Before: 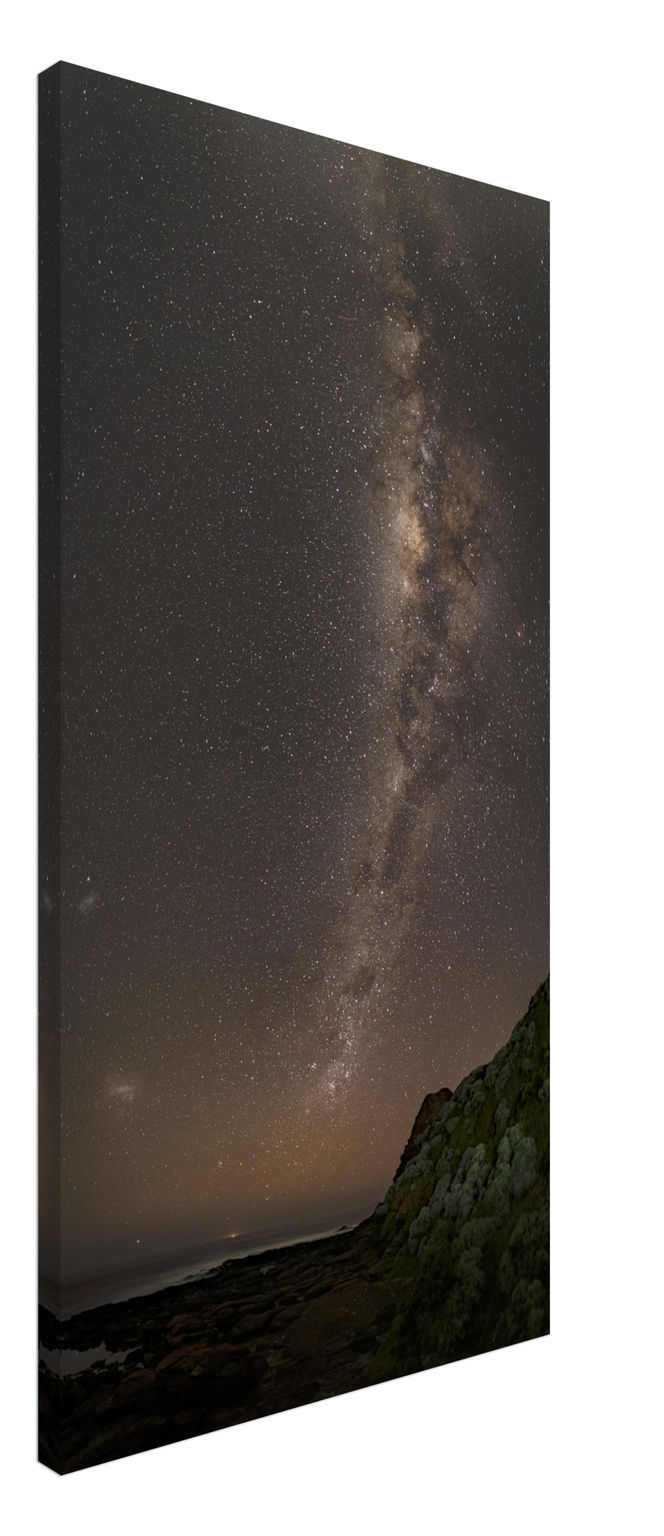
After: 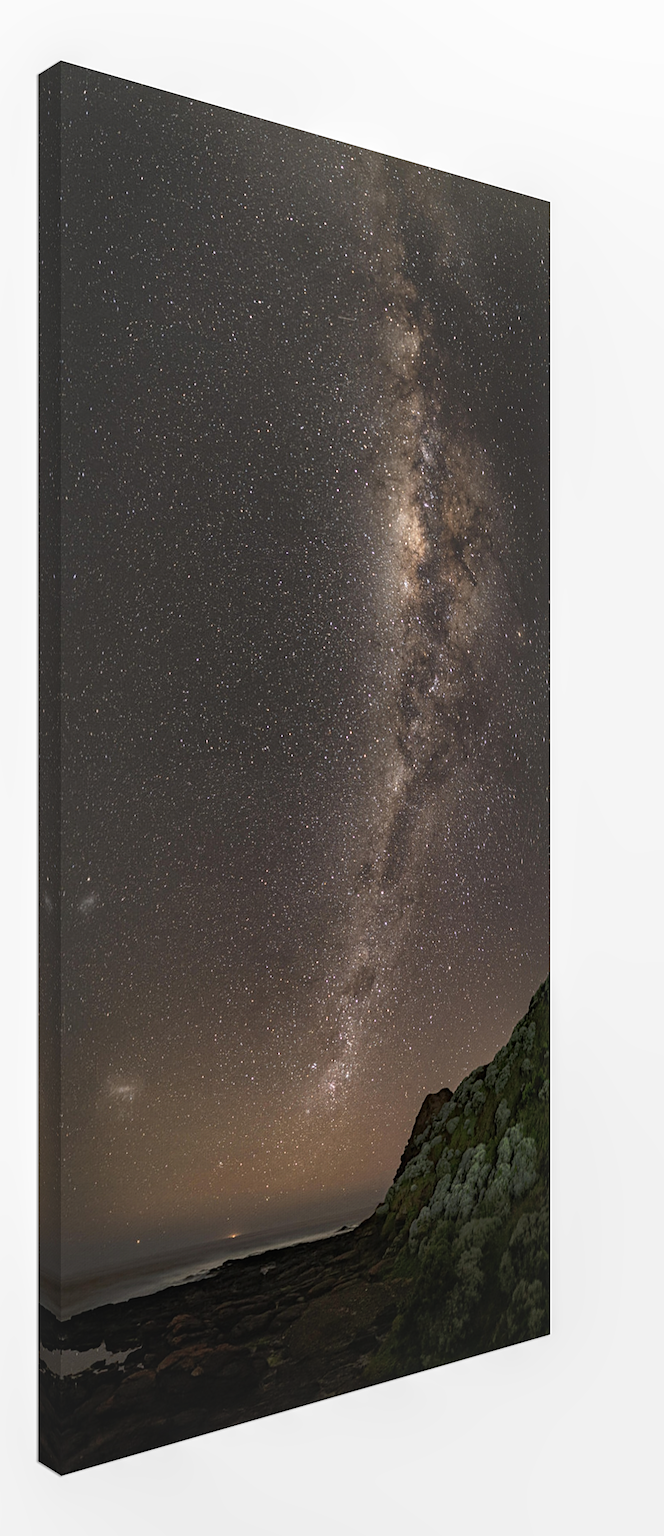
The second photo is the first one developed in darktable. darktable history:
local contrast: detail 130%
sharpen: on, module defaults
rotate and perspective: crop left 0, crop top 0
